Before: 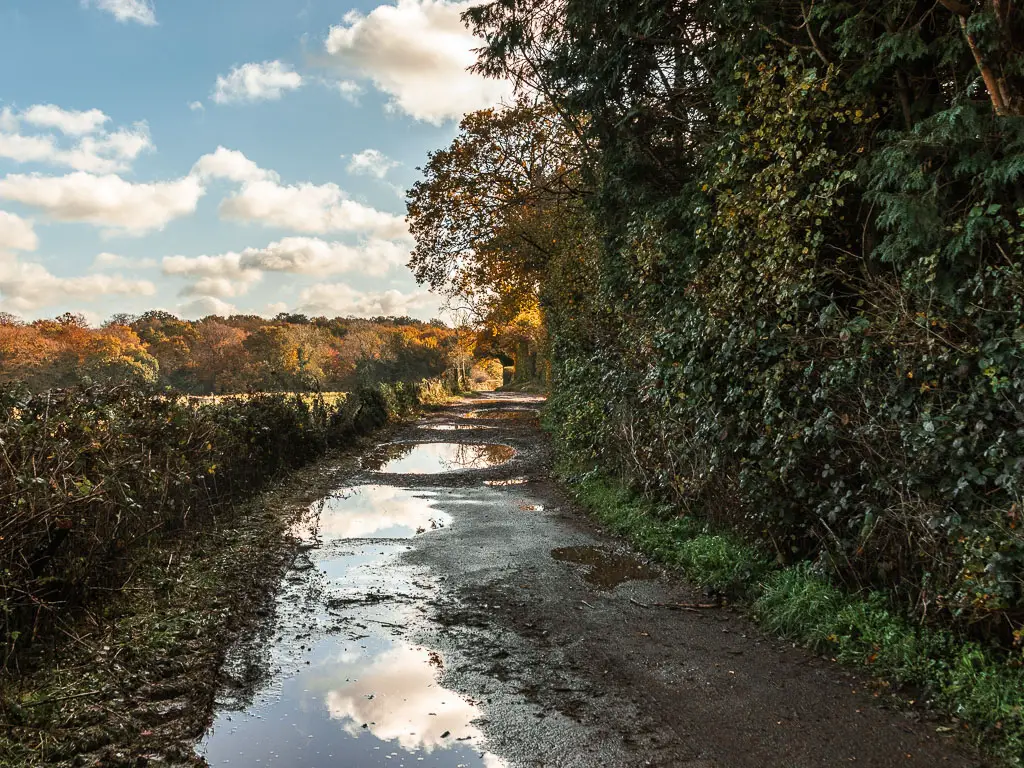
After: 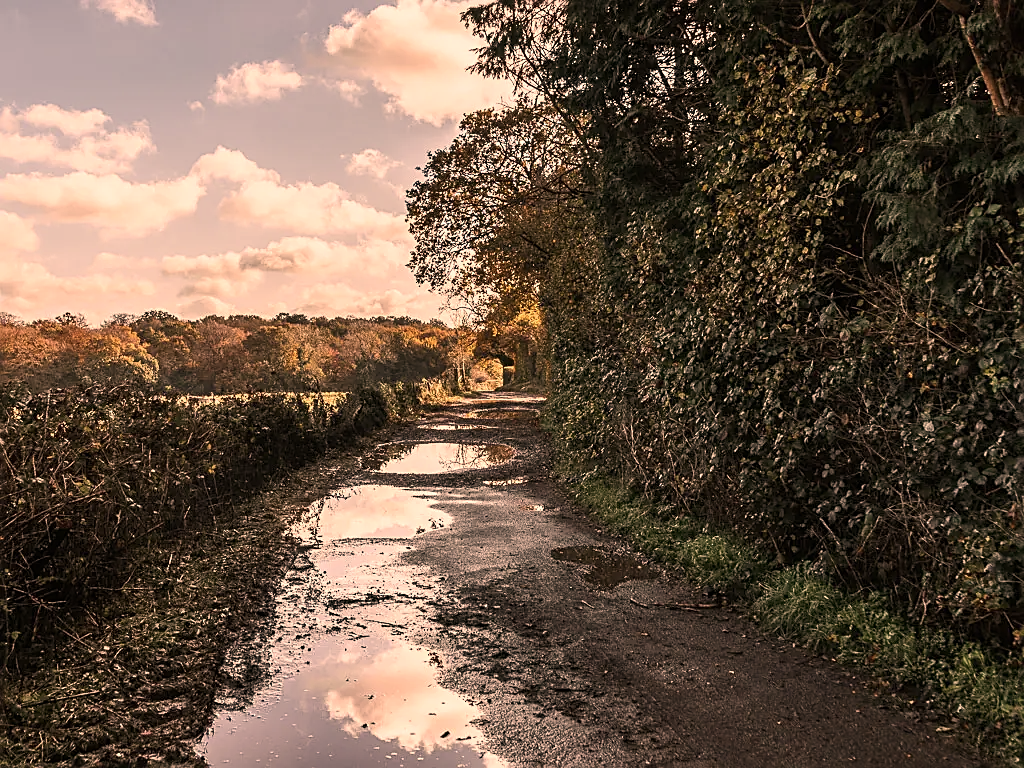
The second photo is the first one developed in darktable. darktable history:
contrast brightness saturation: contrast 0.1, saturation -0.361
sharpen: on, module defaults
color correction: highlights a* 22.06, highlights b* 21.6
